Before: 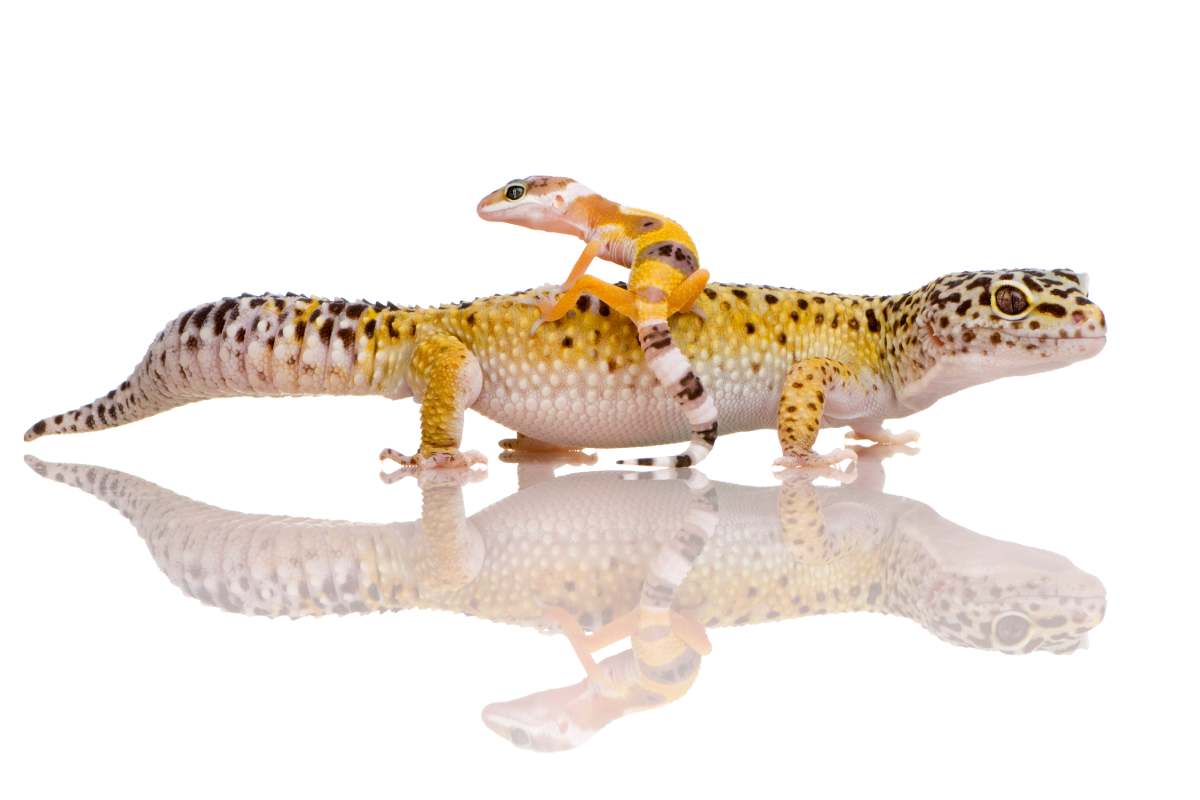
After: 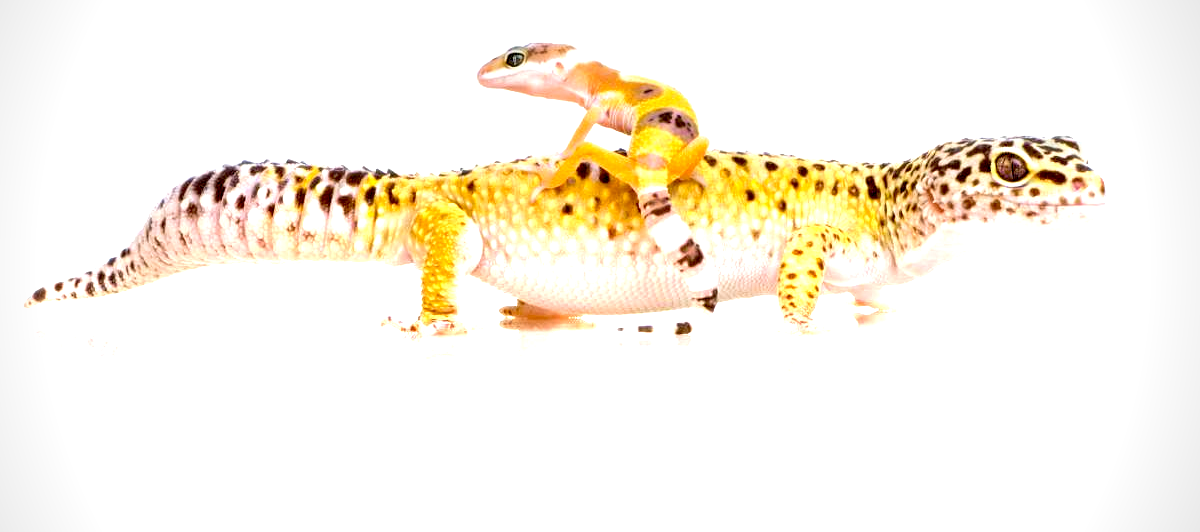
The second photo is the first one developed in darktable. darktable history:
crop: top 16.727%, bottom 16.727%
graduated density: density -3.9 EV
rotate and perspective: automatic cropping off
exposure: black level correction 0.007, exposure 0.159 EV, compensate highlight preservation false
vignetting: fall-off start 92.6%, brightness -0.52, saturation -0.51, center (-0.012, 0)
velvia: on, module defaults
white balance: emerald 1
